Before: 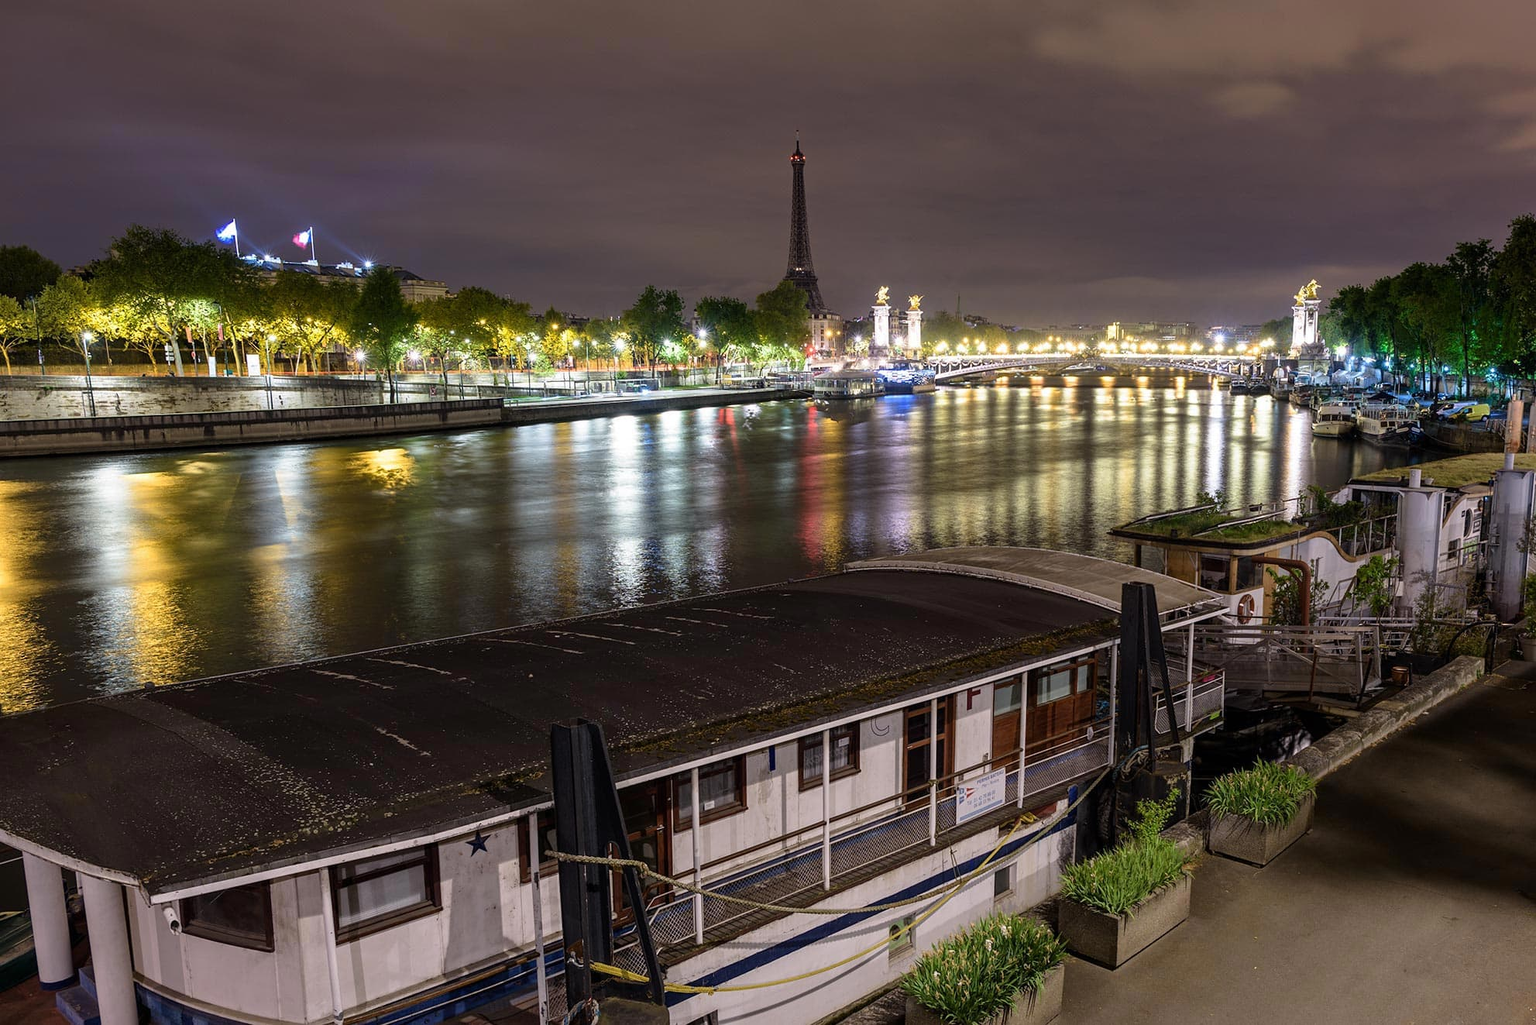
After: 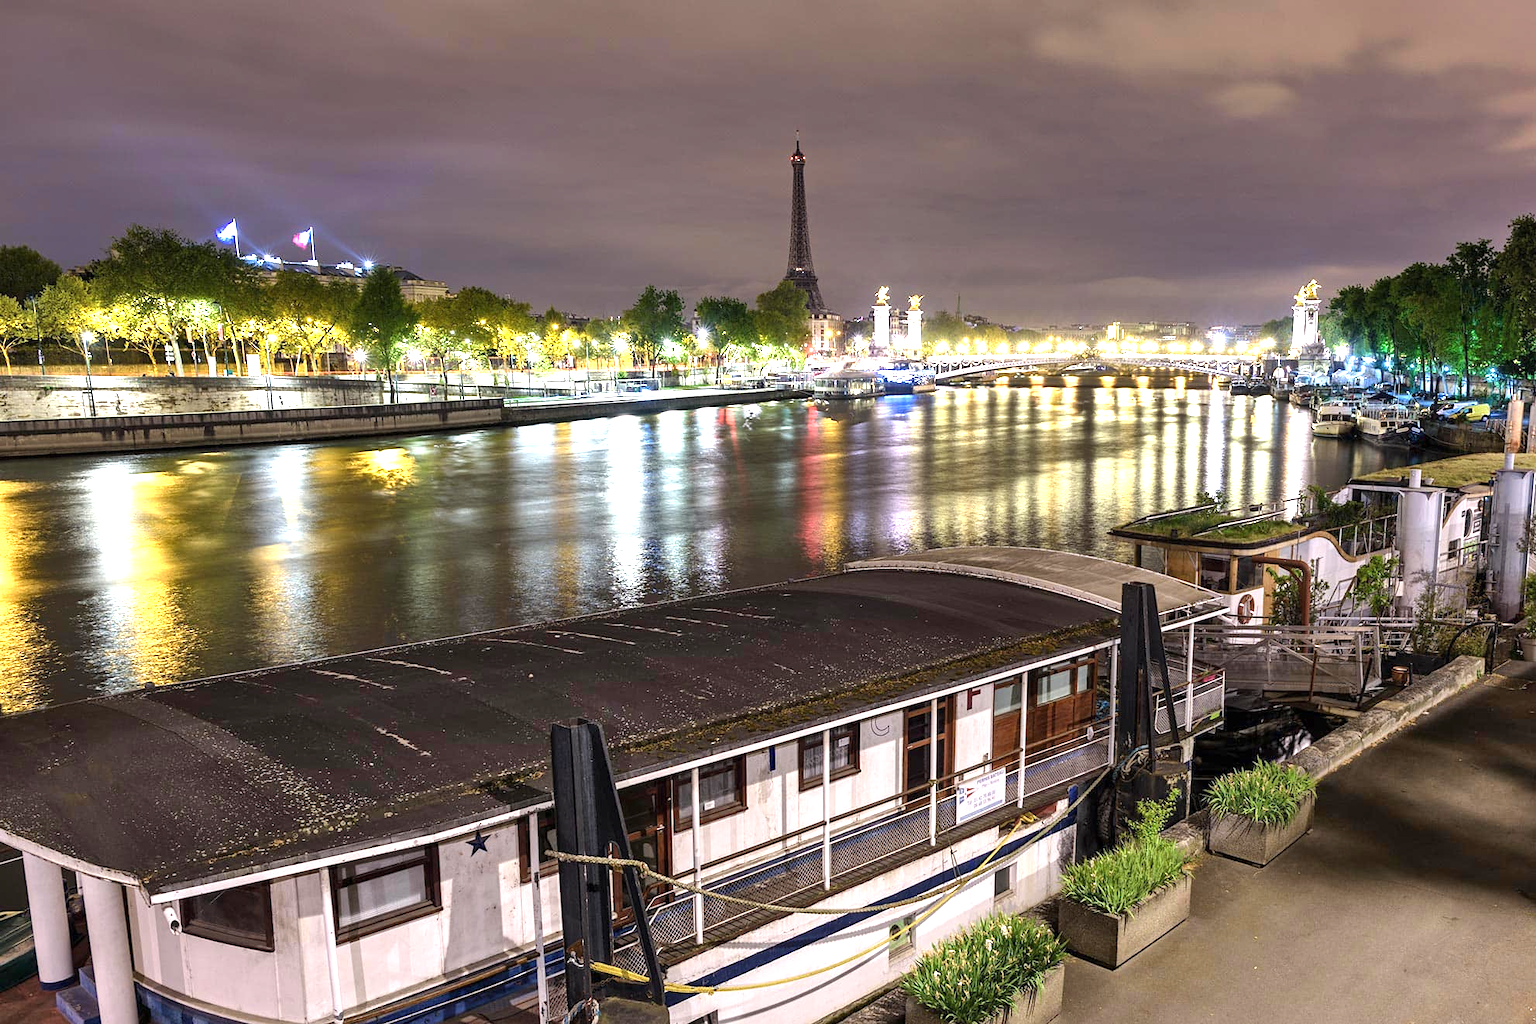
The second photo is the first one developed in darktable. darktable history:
exposure: exposure 1.24 EV, compensate highlight preservation false
shadows and highlights: shadows 60.34, soften with gaussian
contrast brightness saturation: saturation -0.052
